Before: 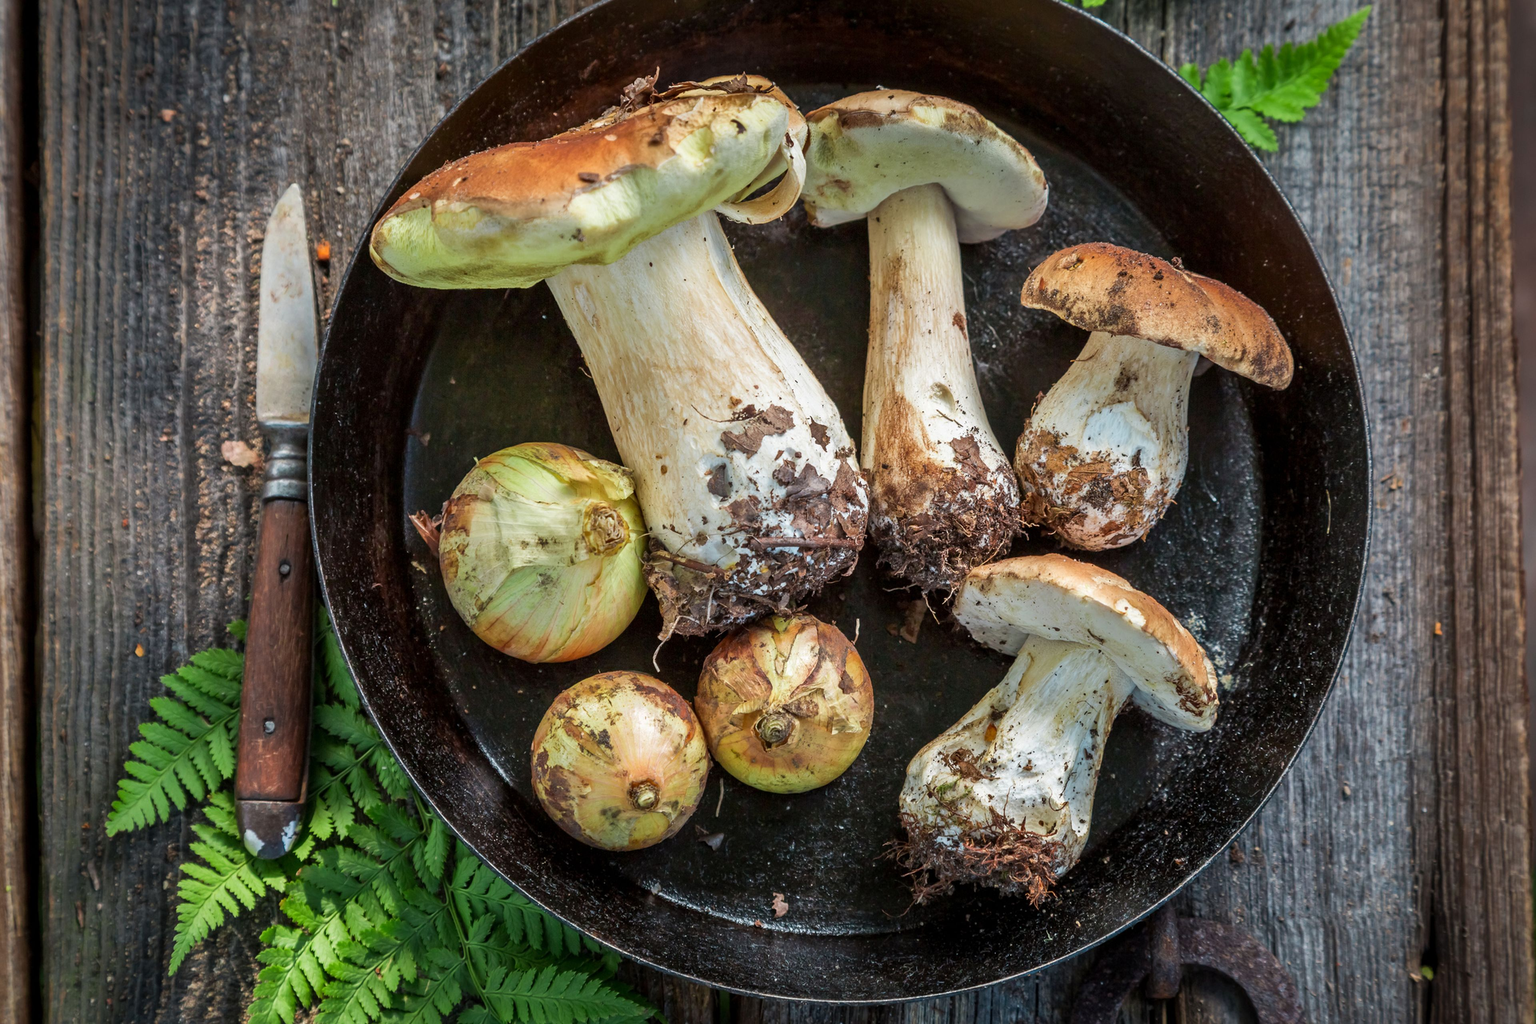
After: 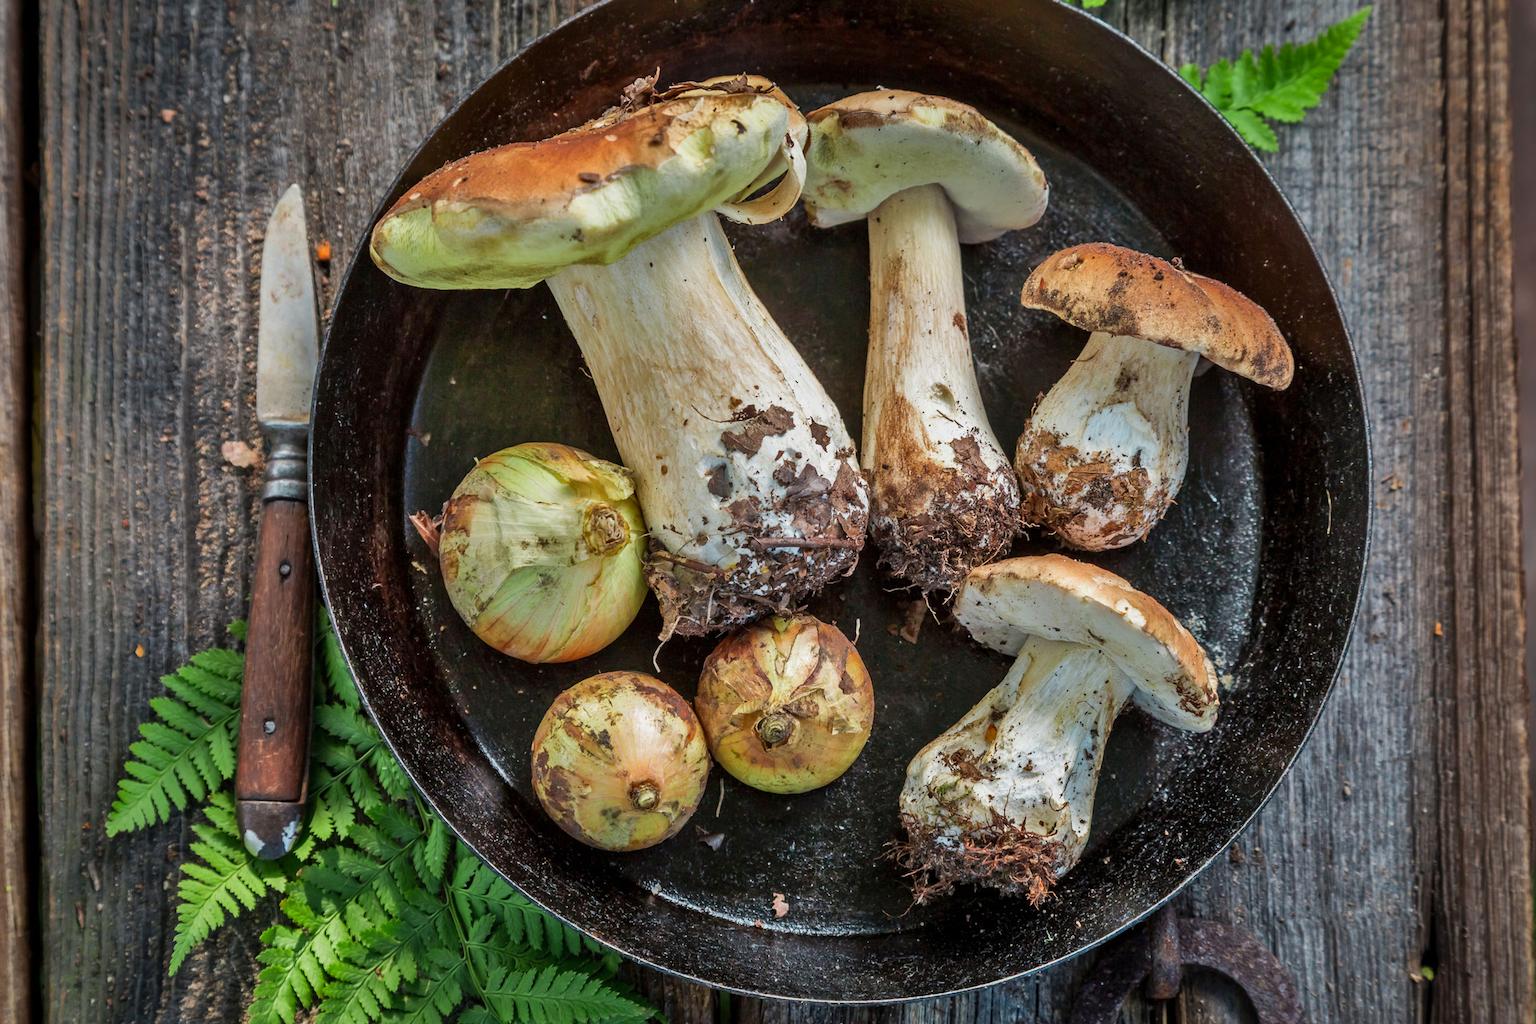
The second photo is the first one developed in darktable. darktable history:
shadows and highlights: white point adjustment -3.64, highlights -63.39, soften with gaussian
